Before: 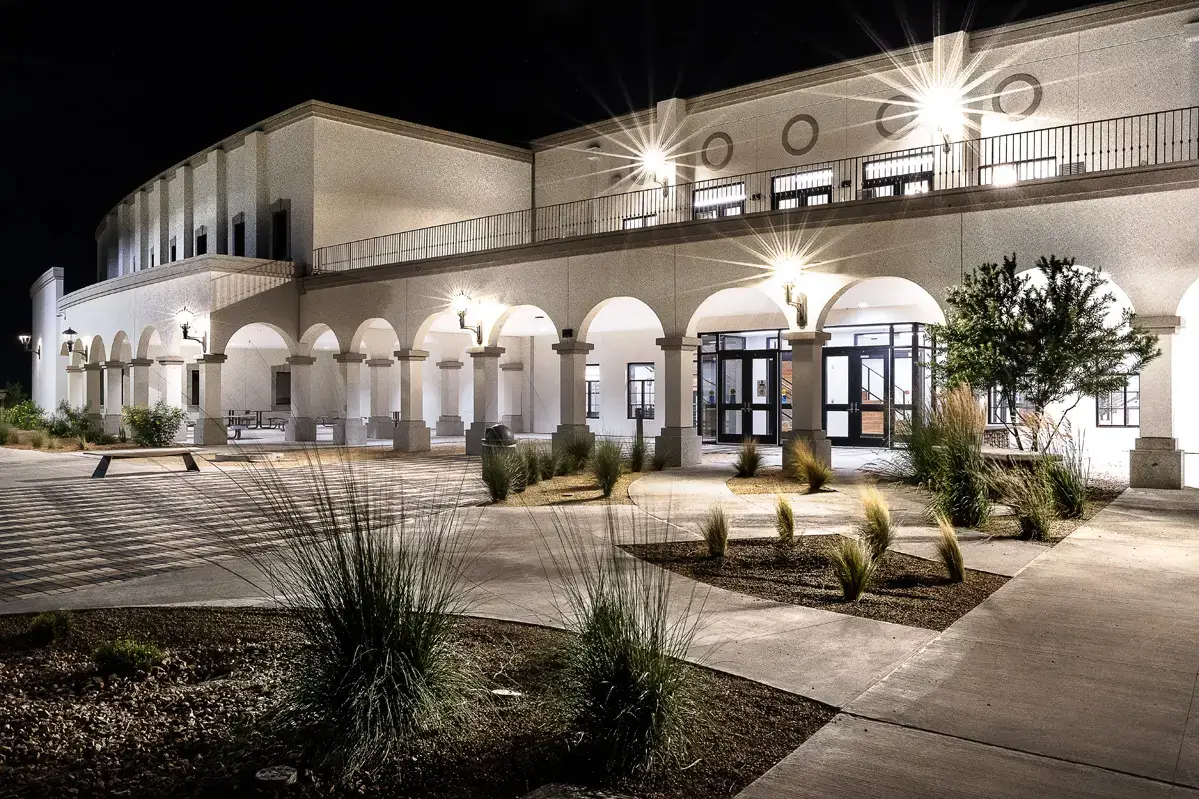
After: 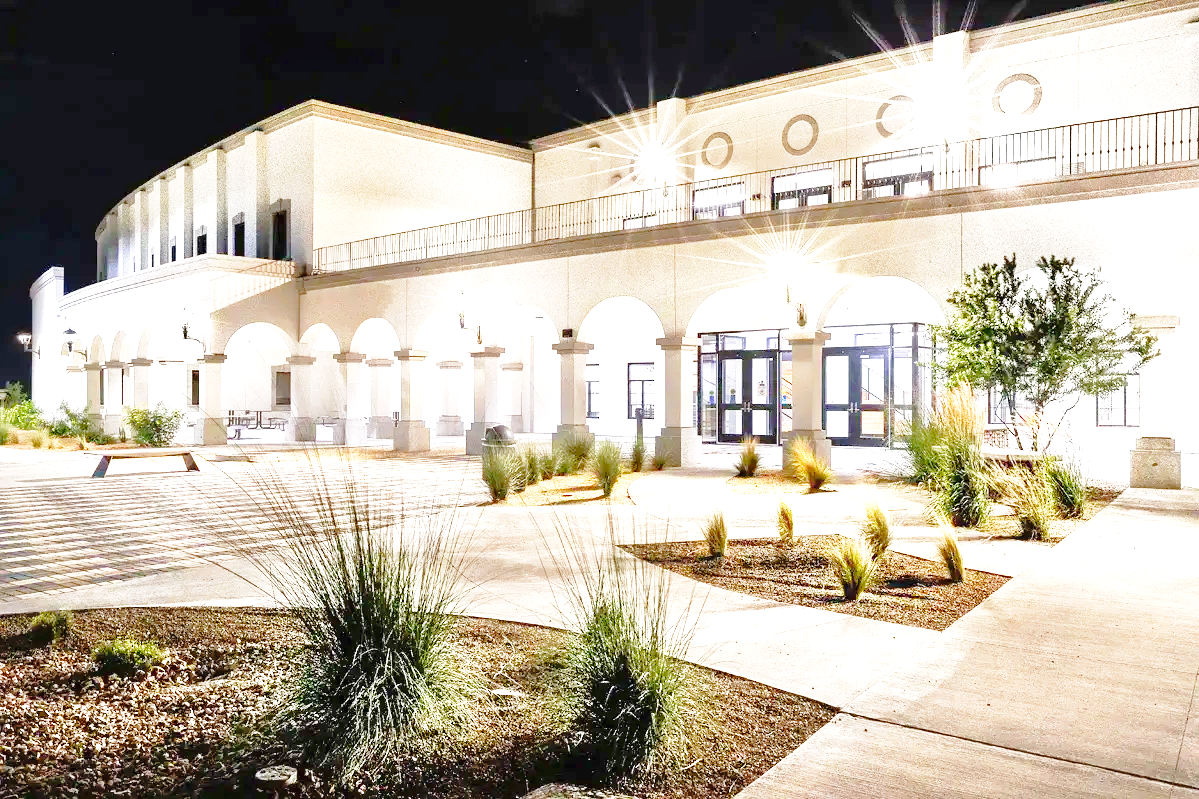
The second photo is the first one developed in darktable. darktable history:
base curve: curves: ch0 [(0, 0) (0.04, 0.03) (0.133, 0.232) (0.448, 0.748) (0.843, 0.968) (1, 1)], preserve colors none
exposure: black level correction 0, exposure 1.45 EV, compensate exposure bias true, compensate highlight preservation false
tone equalizer: -8 EV 2 EV, -7 EV 2 EV, -6 EV 2 EV, -5 EV 2 EV, -4 EV 2 EV, -3 EV 1.5 EV, -2 EV 1 EV, -1 EV 0.5 EV
